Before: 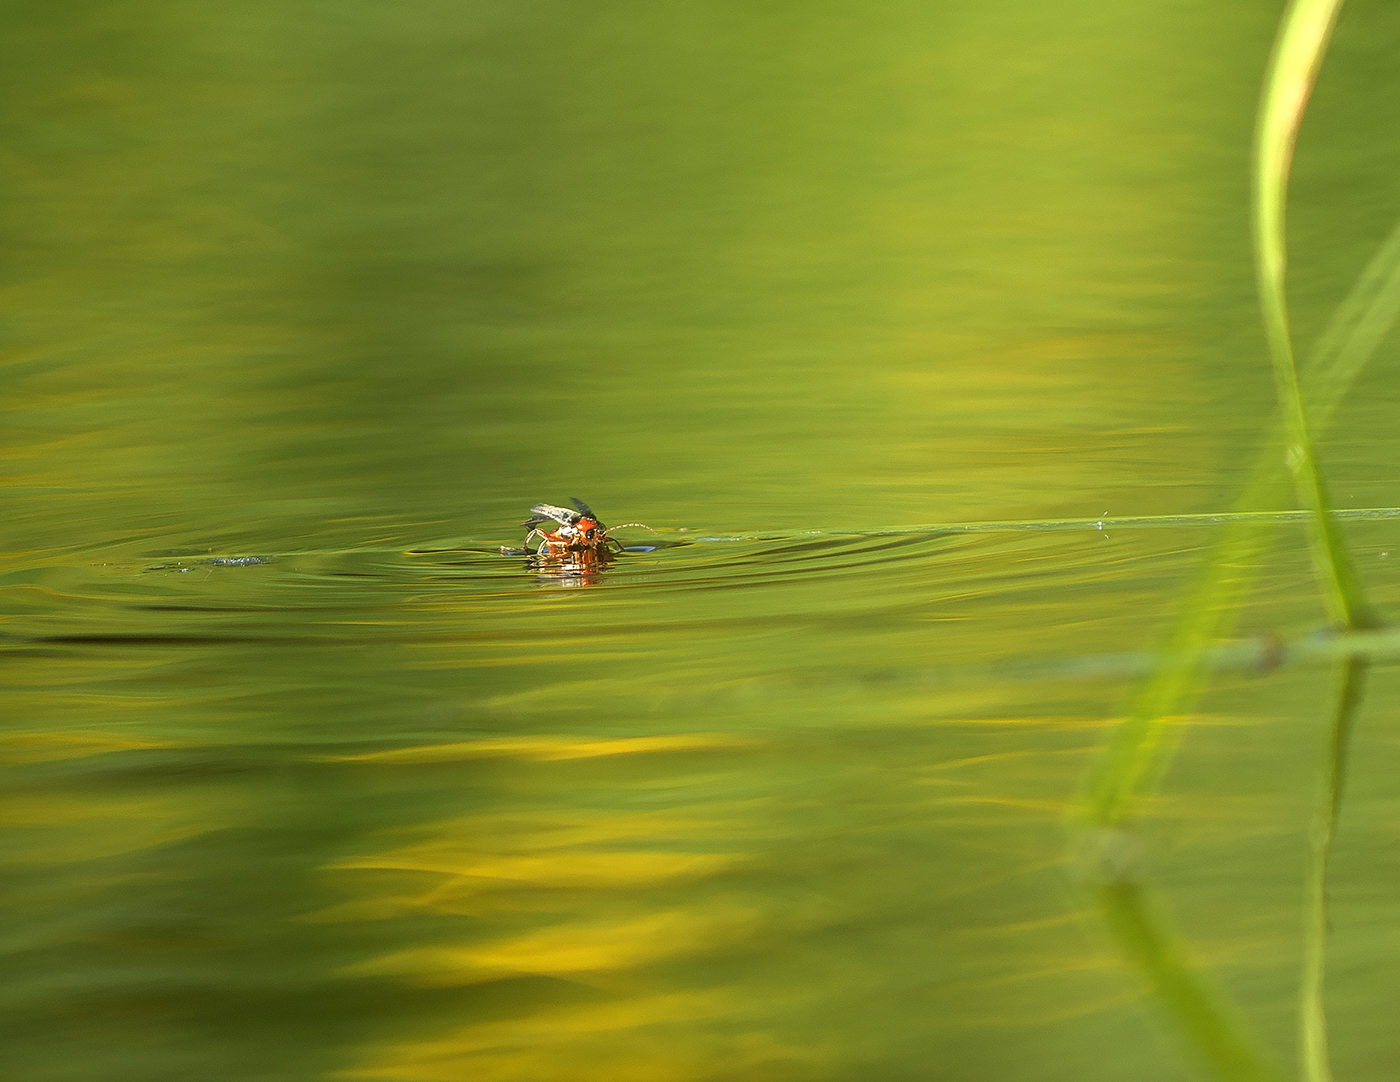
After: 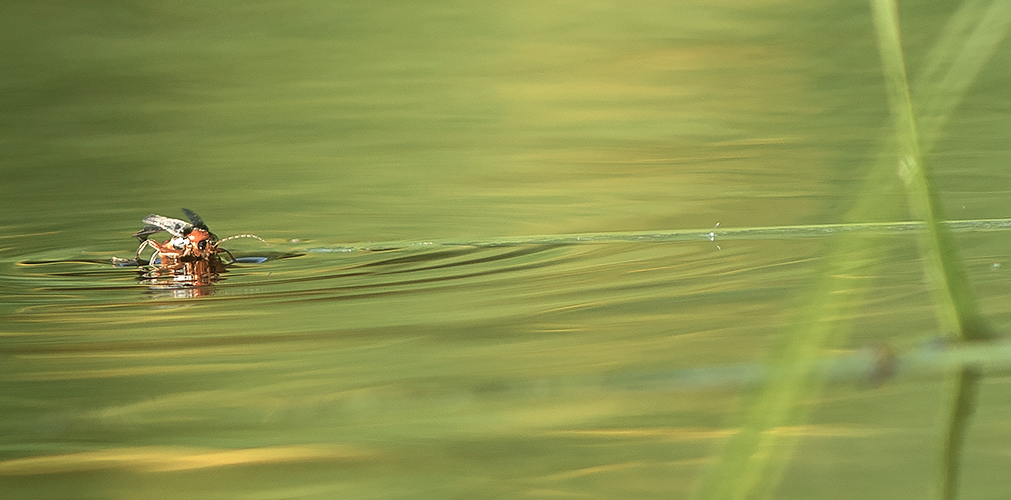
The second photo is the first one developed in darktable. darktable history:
contrast brightness saturation: contrast 0.105, saturation -0.363
crop and rotate: left 27.765%, top 26.792%, bottom 26.994%
